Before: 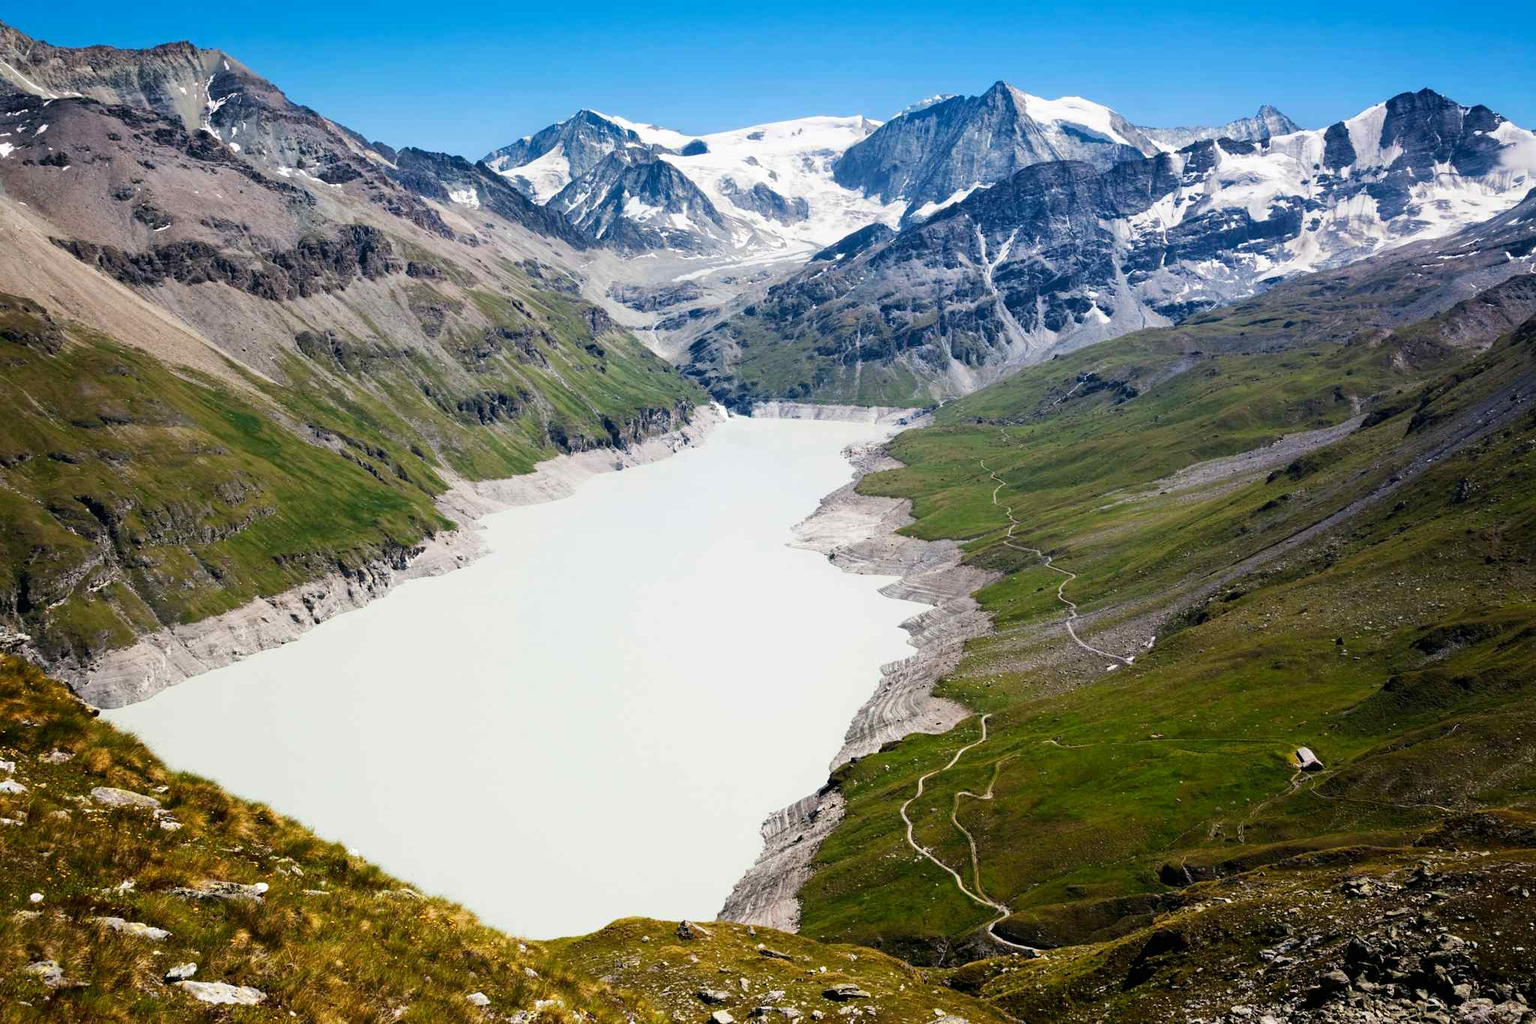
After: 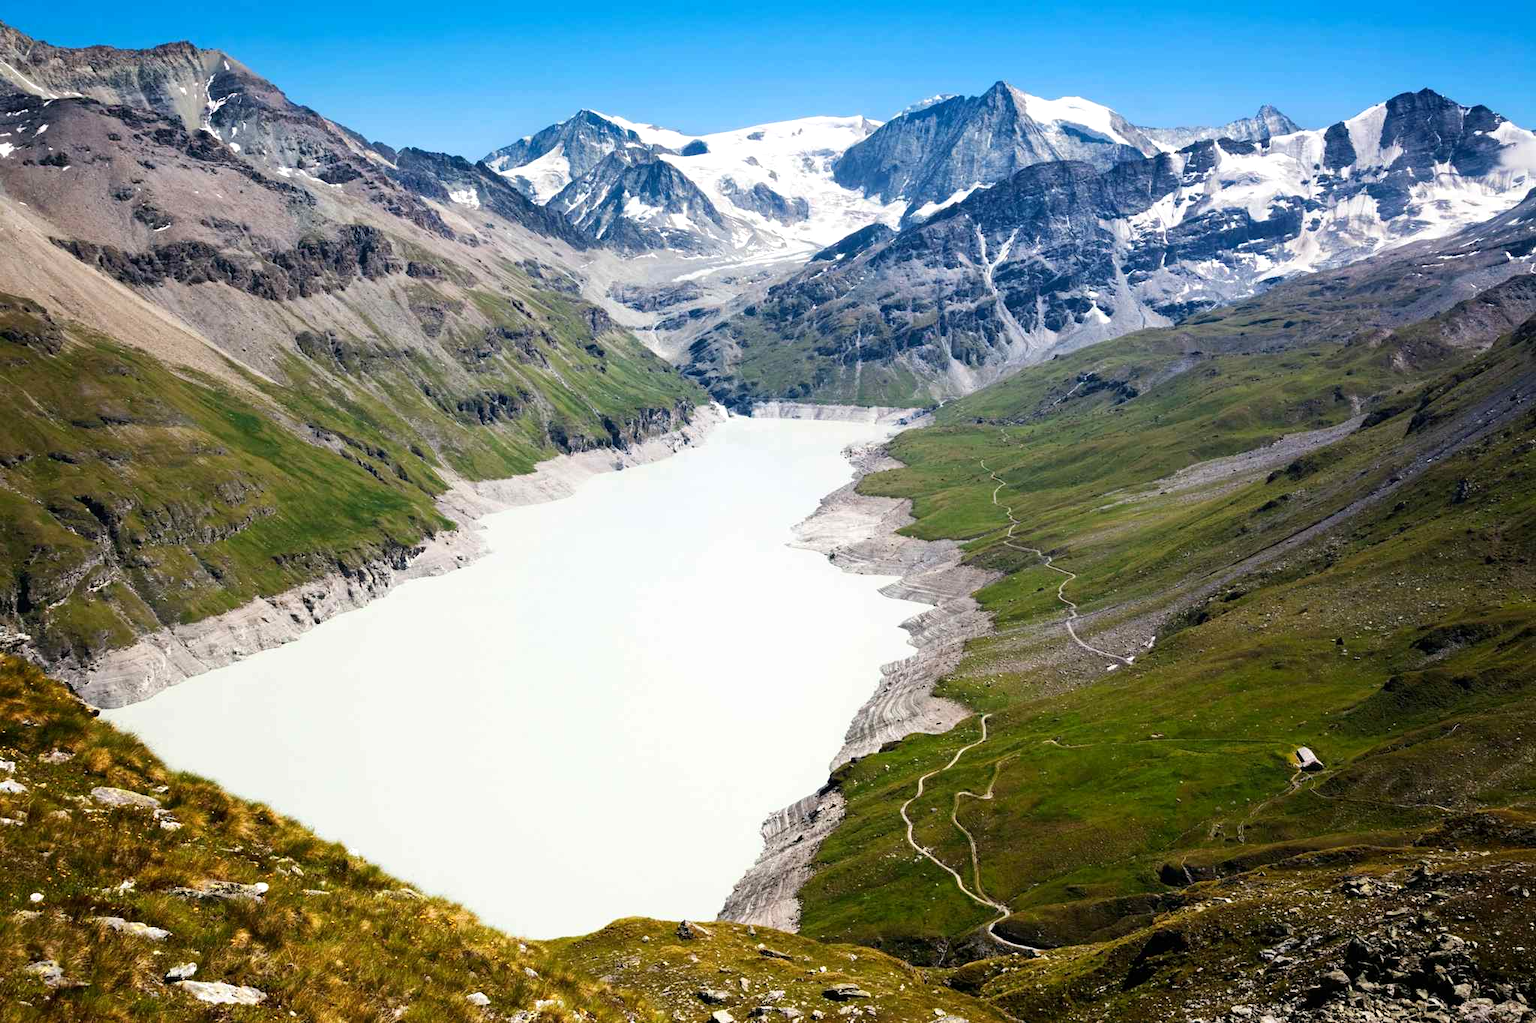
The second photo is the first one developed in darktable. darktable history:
exposure: exposure 0.202 EV, compensate highlight preservation false
